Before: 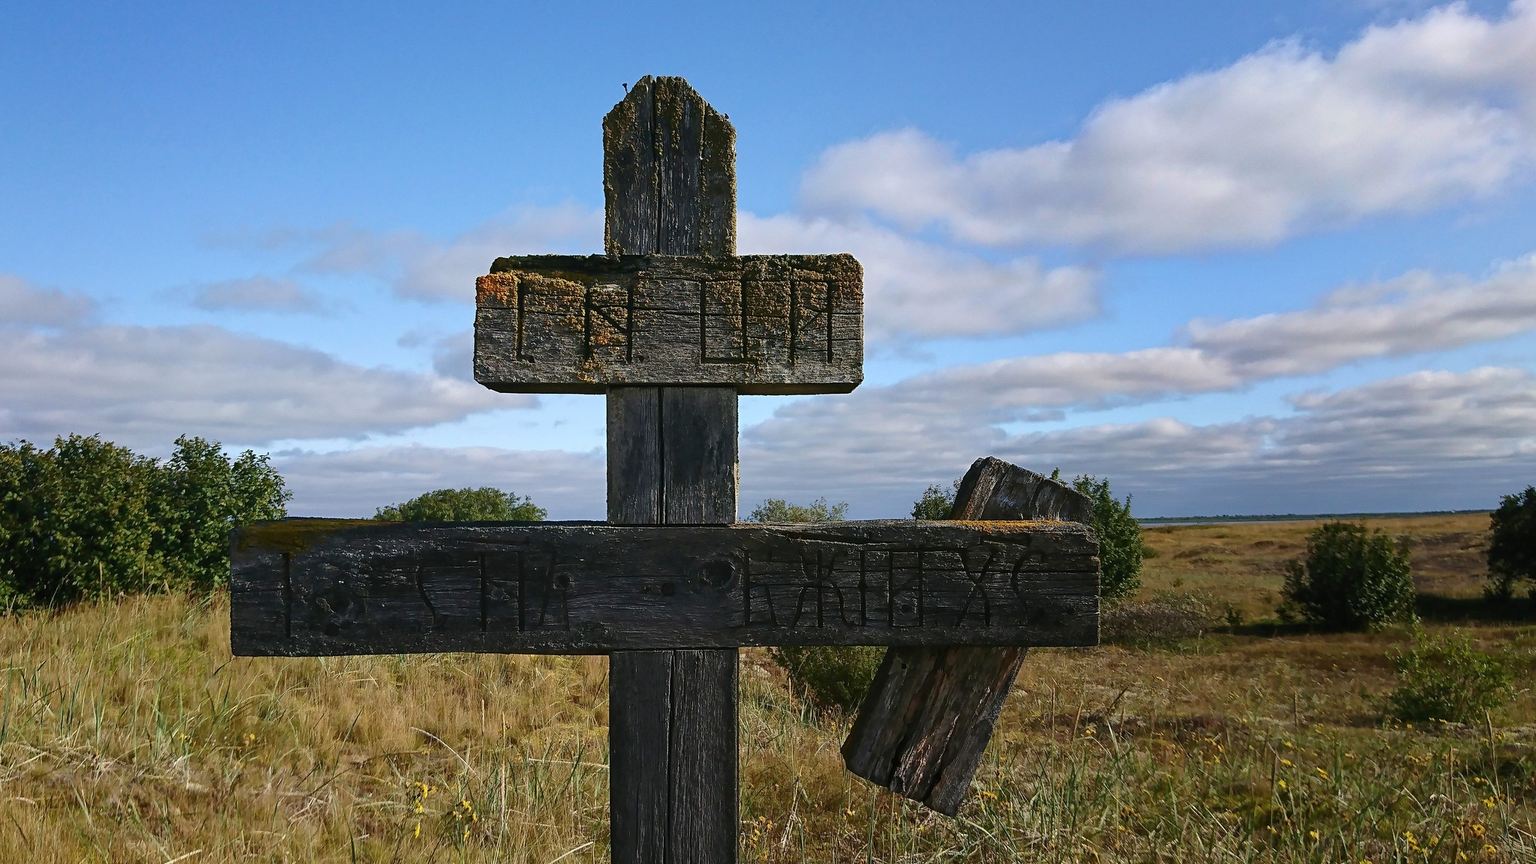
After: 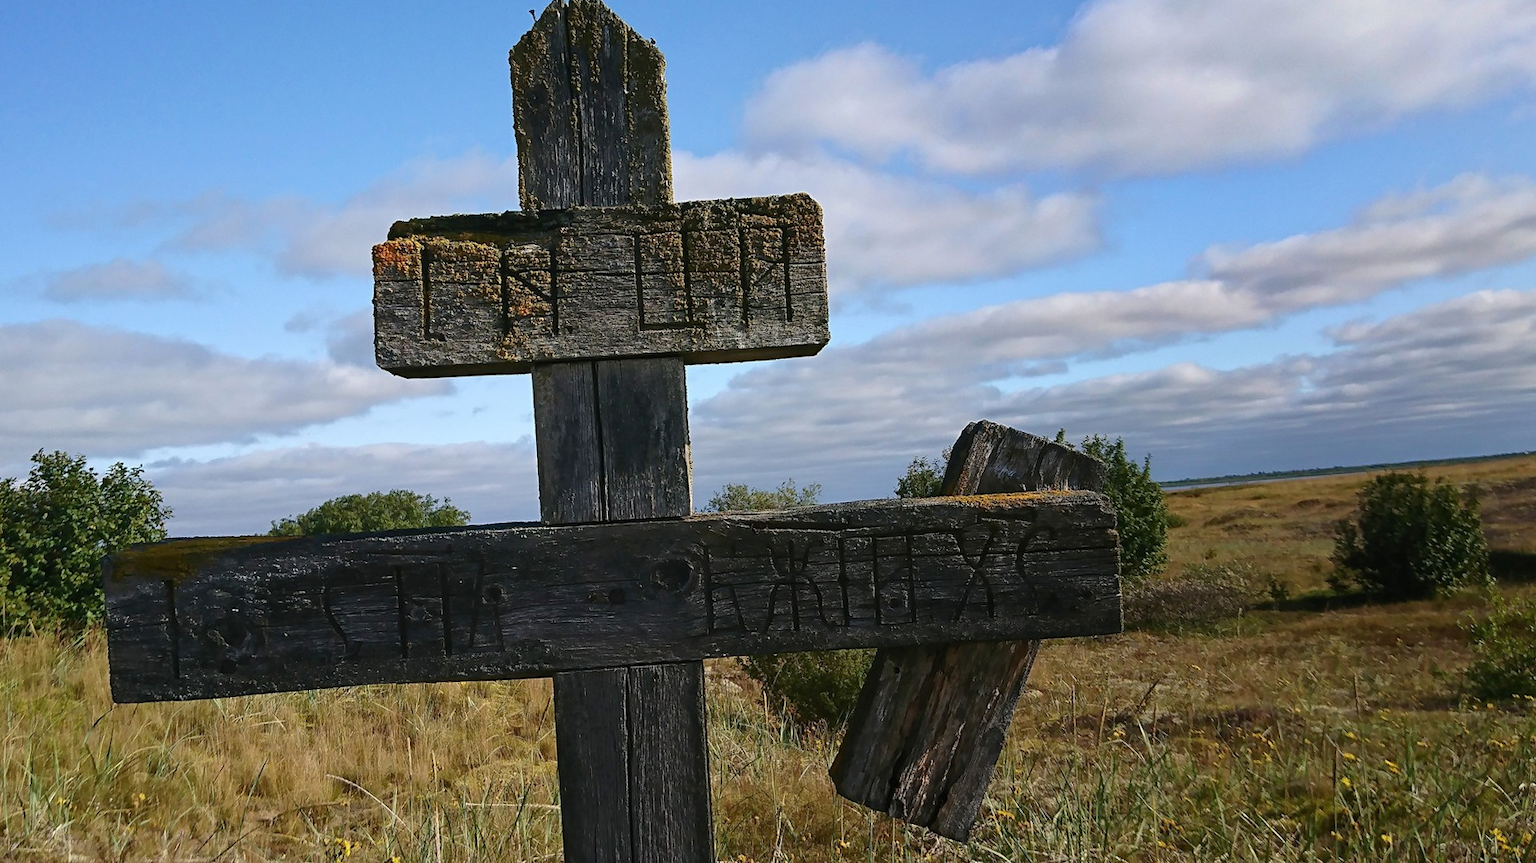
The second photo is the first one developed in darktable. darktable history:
crop and rotate: angle 3.33°, left 5.641%, top 5.689%
